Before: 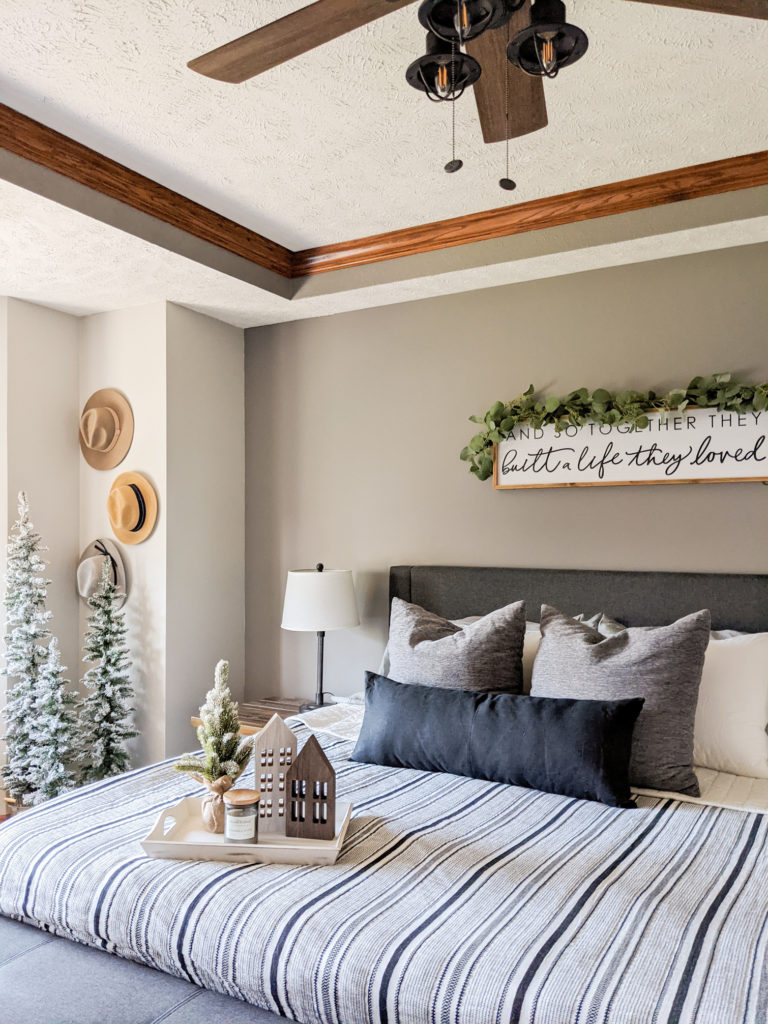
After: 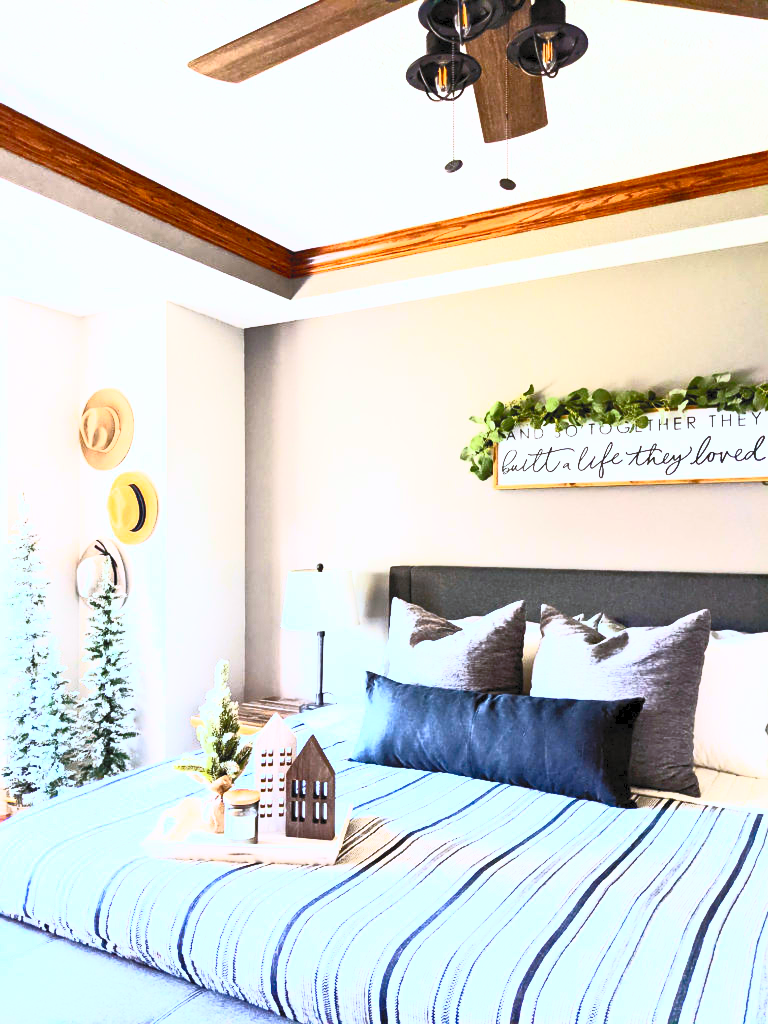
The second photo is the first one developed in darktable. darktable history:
white balance: red 0.954, blue 1.079
contrast brightness saturation: contrast 1, brightness 1, saturation 1
